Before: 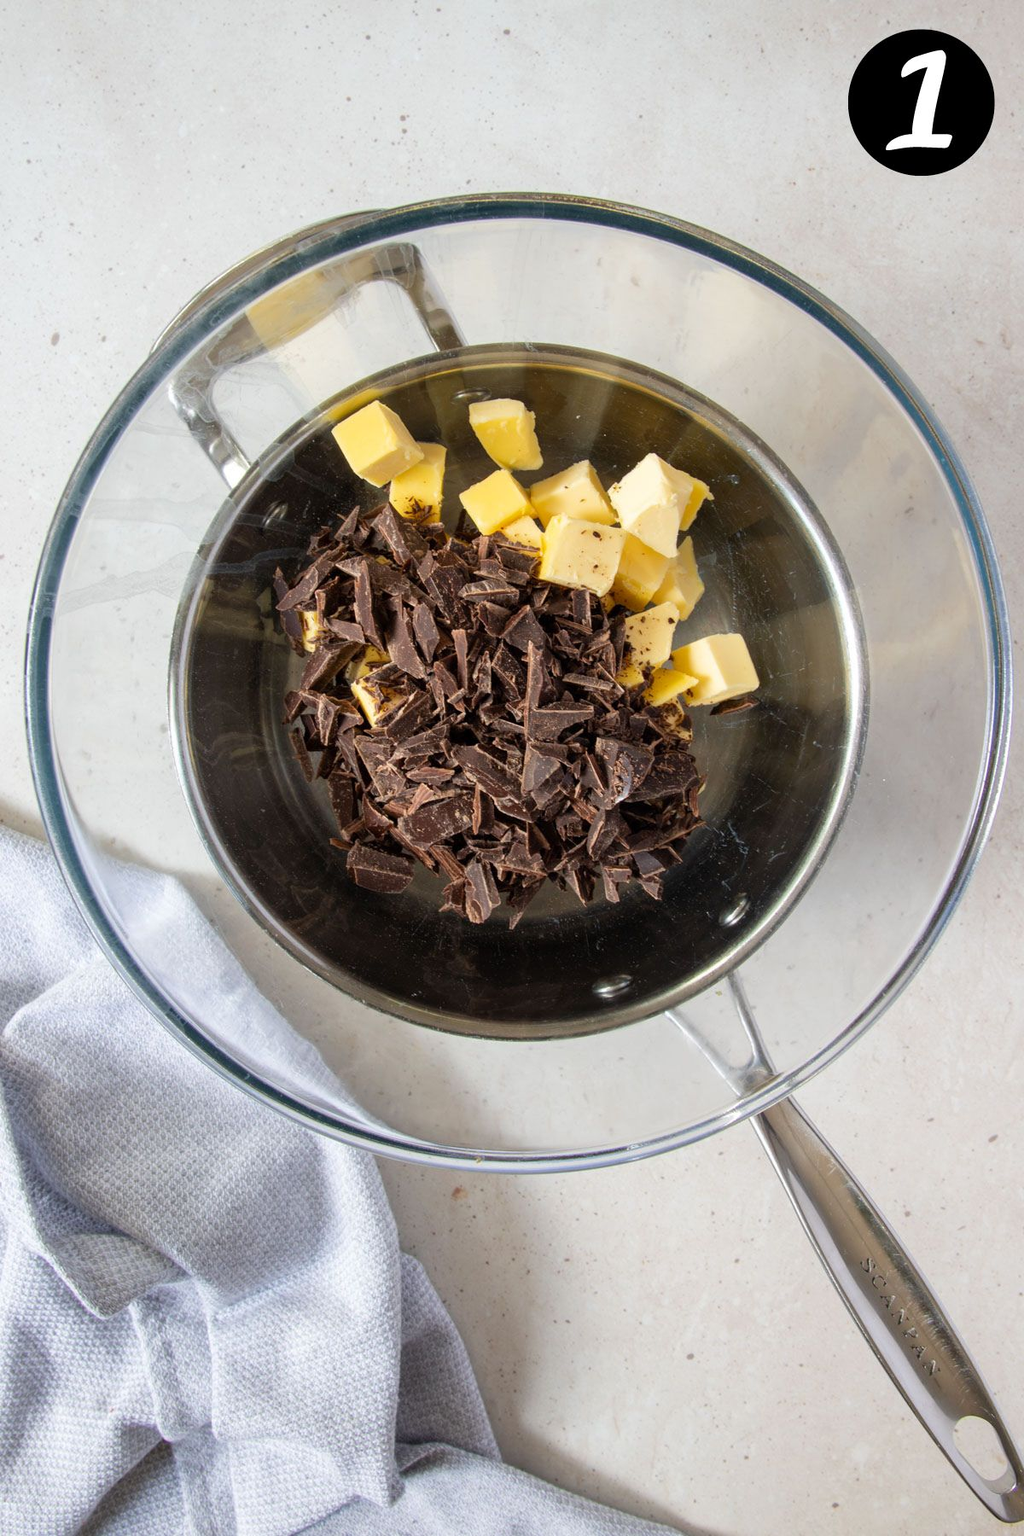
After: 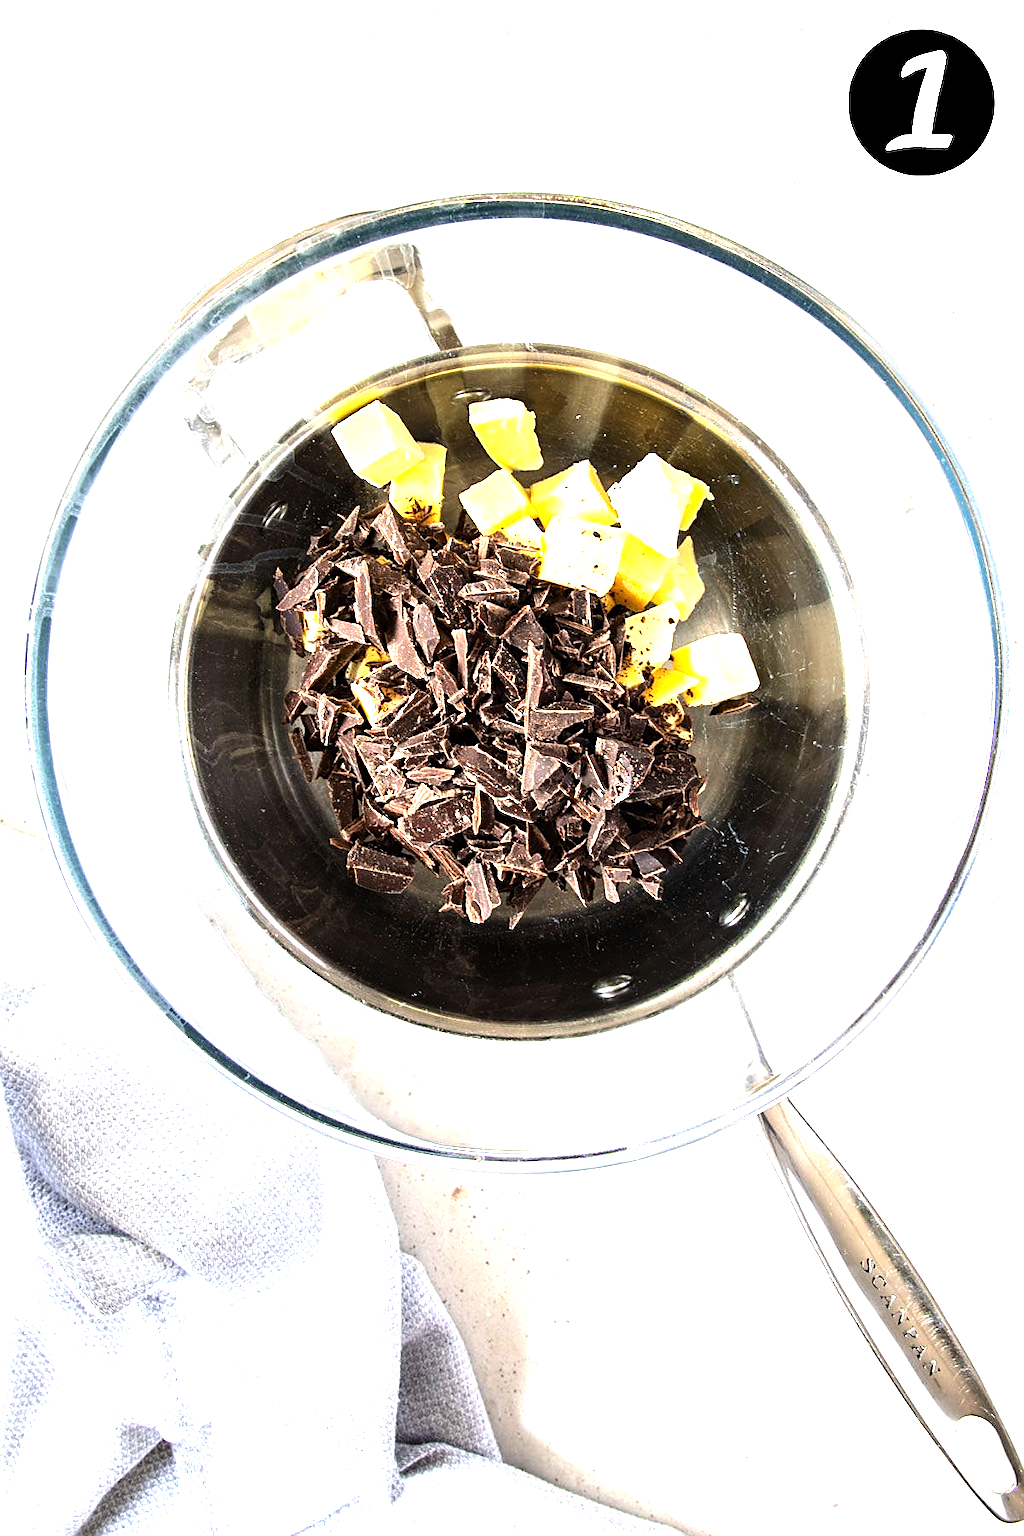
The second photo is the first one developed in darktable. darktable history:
tone equalizer: -8 EV -1.05 EV, -7 EV -0.981 EV, -6 EV -0.871 EV, -5 EV -0.577 EV, -3 EV 0.573 EV, -2 EV 0.847 EV, -1 EV 1.01 EV, +0 EV 1.06 EV, edges refinement/feathering 500, mask exposure compensation -1.57 EV, preserve details no
exposure: black level correction 0, exposure 0.939 EV, compensate highlight preservation false
sharpen: on, module defaults
